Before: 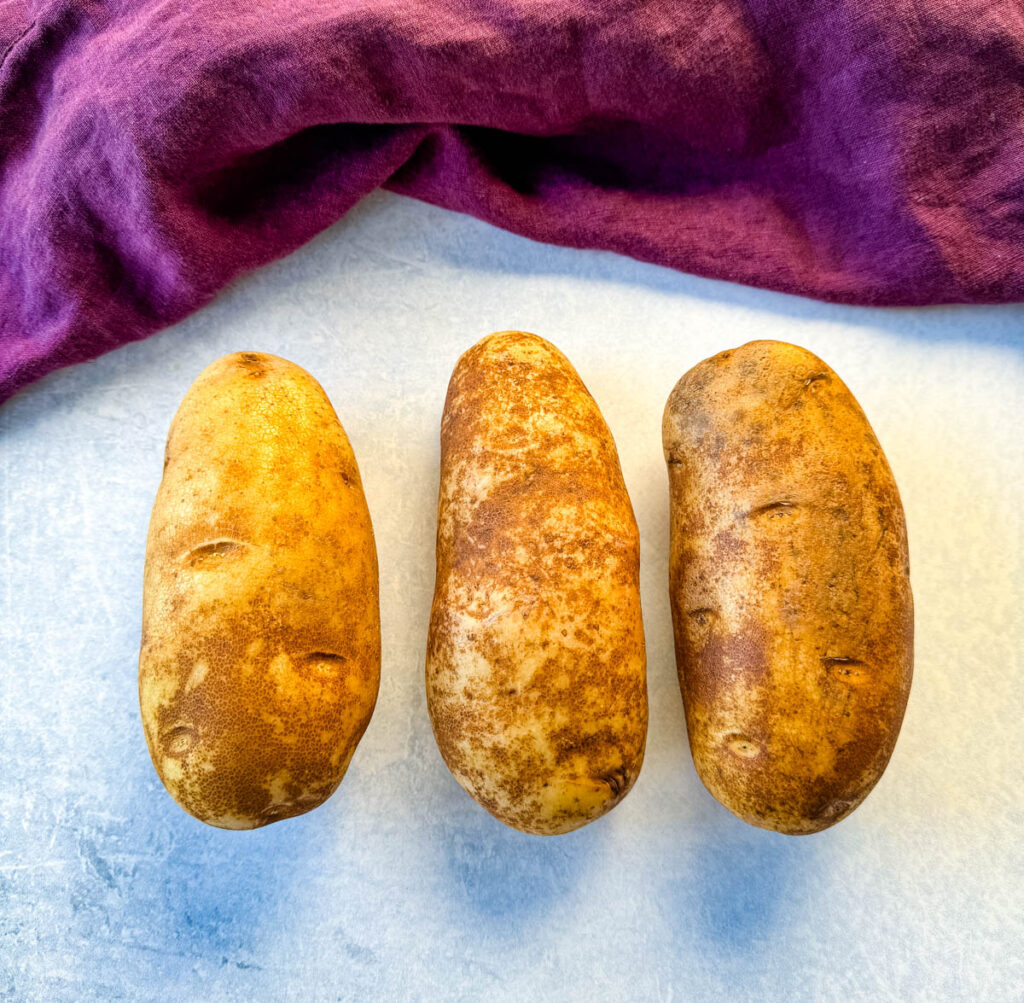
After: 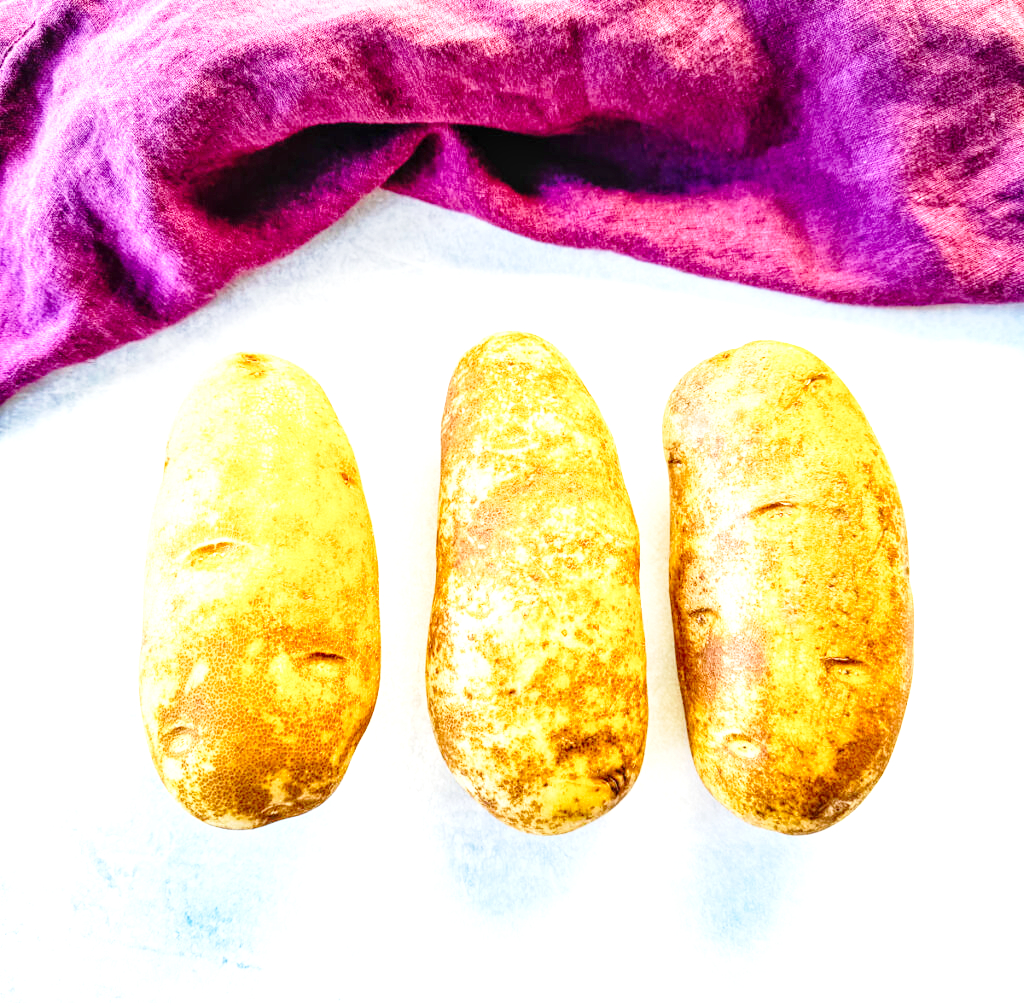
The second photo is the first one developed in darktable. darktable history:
local contrast: on, module defaults
exposure: black level correction 0, exposure 1.199 EV, compensate highlight preservation false
base curve: curves: ch0 [(0, 0) (0.028, 0.03) (0.121, 0.232) (0.46, 0.748) (0.859, 0.968) (1, 1)], preserve colors none
